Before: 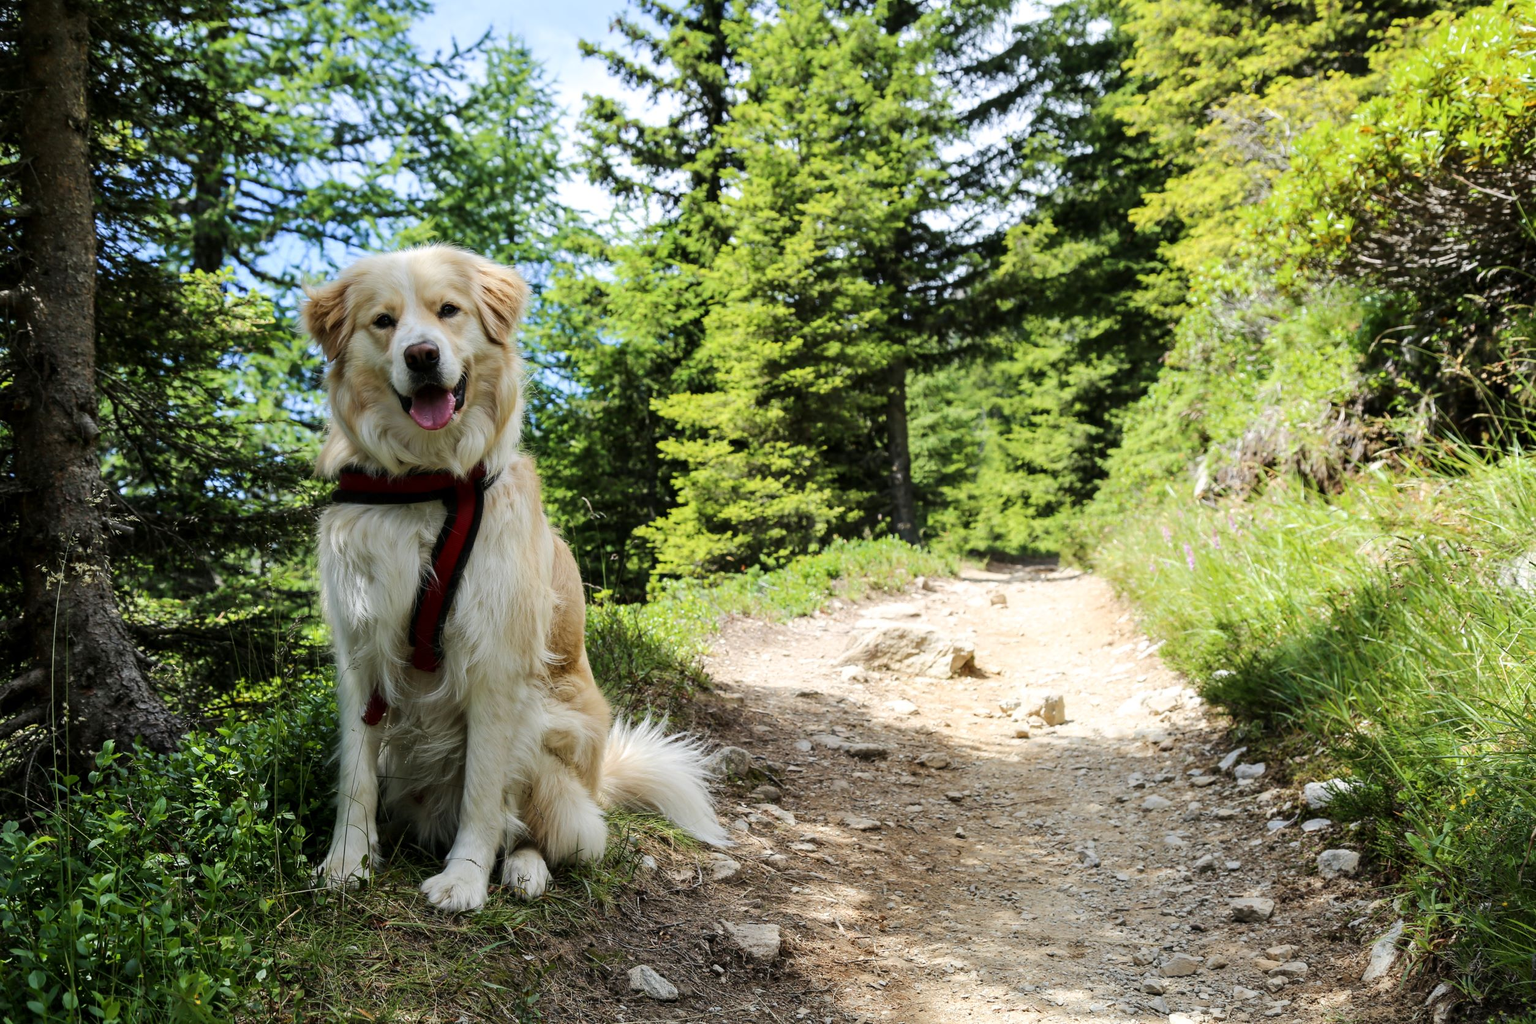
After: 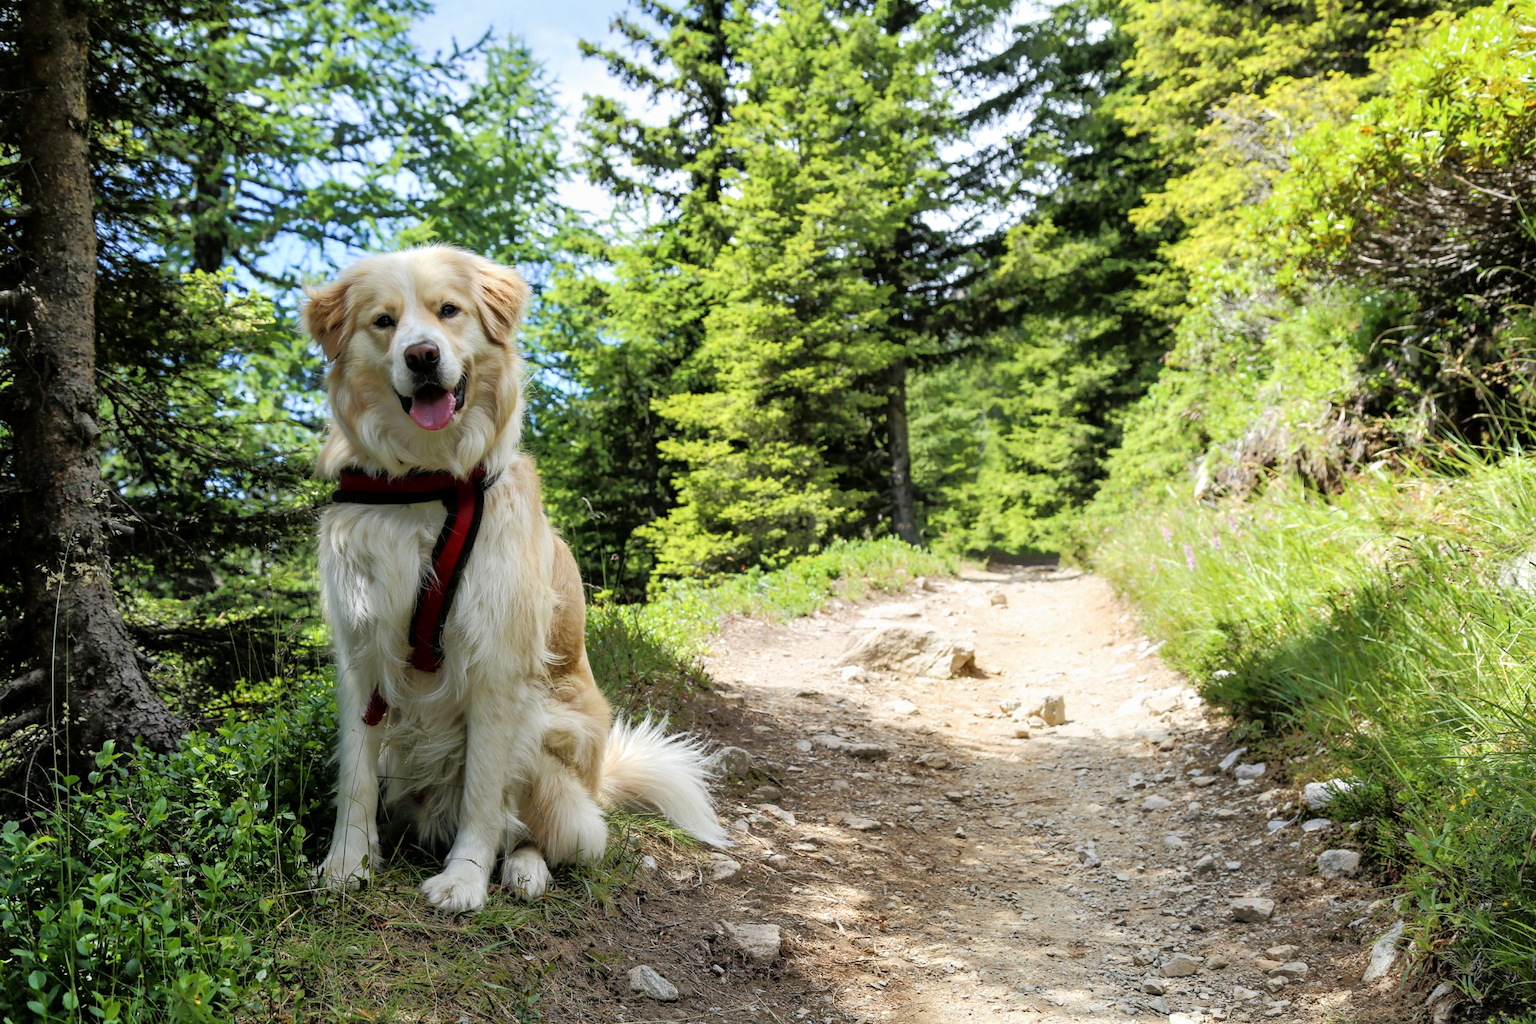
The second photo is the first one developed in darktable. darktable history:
tone equalizer: -8 EV -0.497 EV, -7 EV -0.336 EV, -6 EV -0.055 EV, -5 EV 0.417 EV, -4 EV 0.977 EV, -3 EV 0.804 EV, -2 EV -0.014 EV, -1 EV 0.126 EV, +0 EV -0.035 EV
